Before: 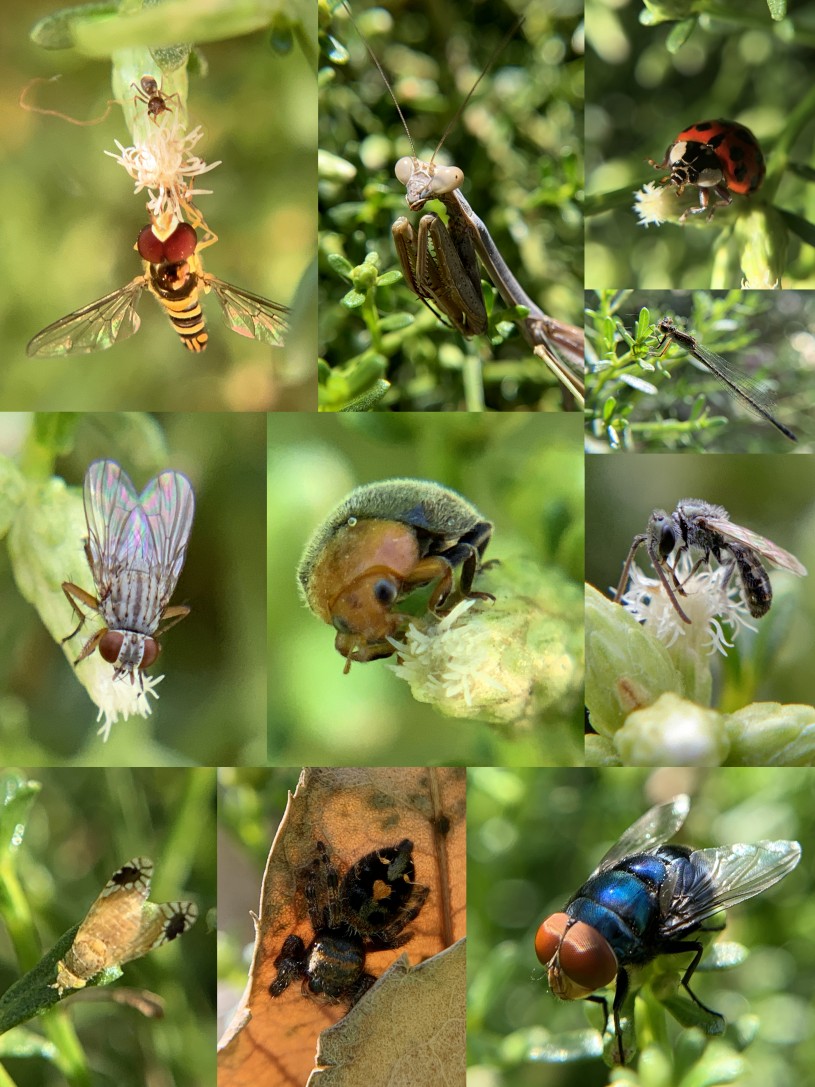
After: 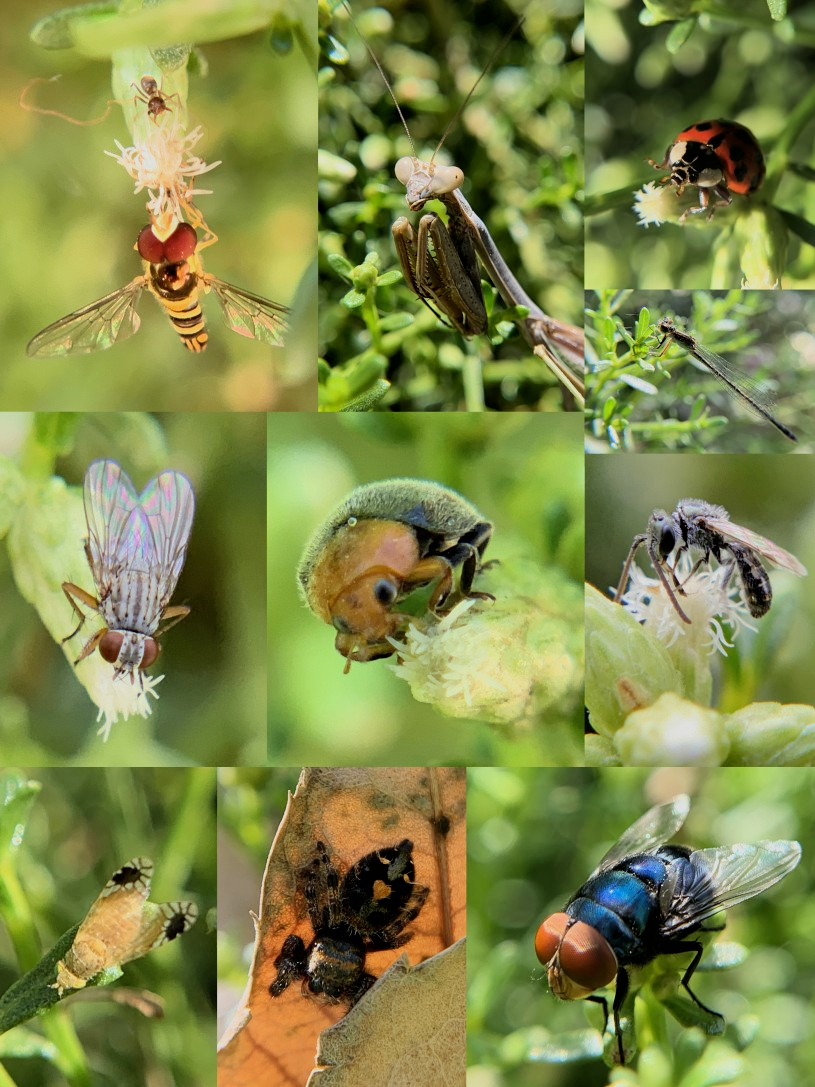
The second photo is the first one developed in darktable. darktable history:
exposure: exposure 0.4 EV, compensate highlight preservation false
filmic rgb: black relative exposure -8.42 EV, white relative exposure 4.68 EV, hardness 3.82, color science v6 (2022)
